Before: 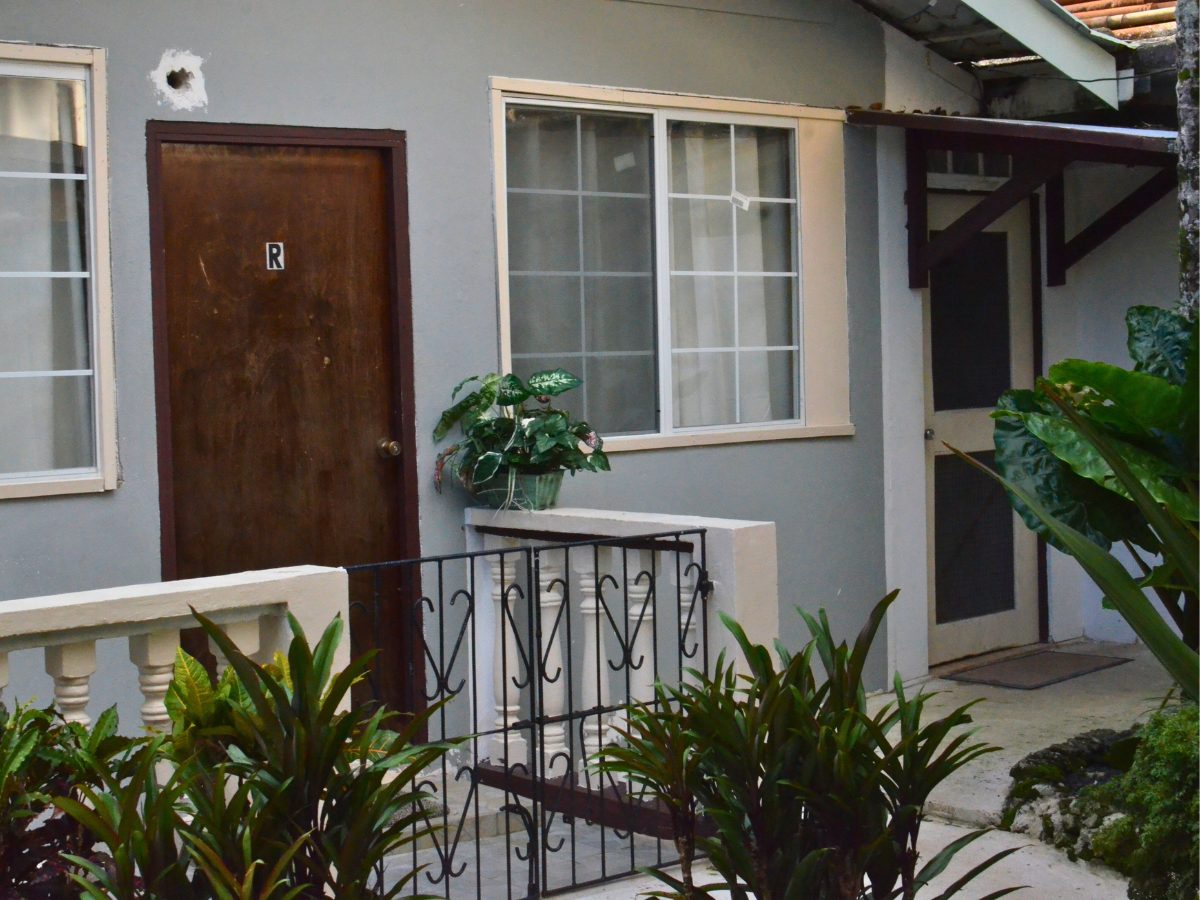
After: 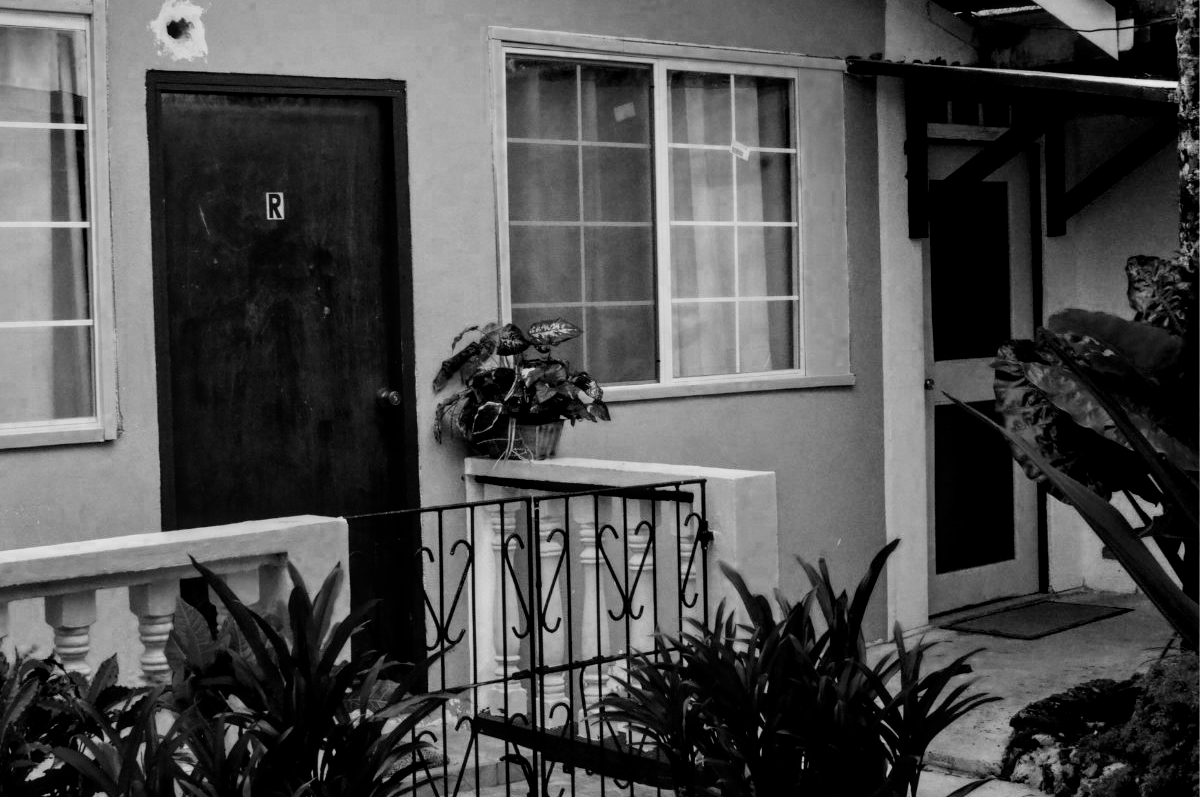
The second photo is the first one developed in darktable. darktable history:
crop and rotate: top 5.579%, bottom 5.798%
tone equalizer: on, module defaults
local contrast: on, module defaults
filmic rgb: black relative exposure -5.02 EV, white relative exposure 3.97 EV, hardness 2.89, contrast 1.297, highlights saturation mix -28.86%
color zones: curves: ch0 [(0.287, 0.048) (0.493, 0.484) (0.737, 0.816)]; ch1 [(0, 0) (0.143, 0) (0.286, 0) (0.429, 0) (0.571, 0) (0.714, 0) (0.857, 0)]
